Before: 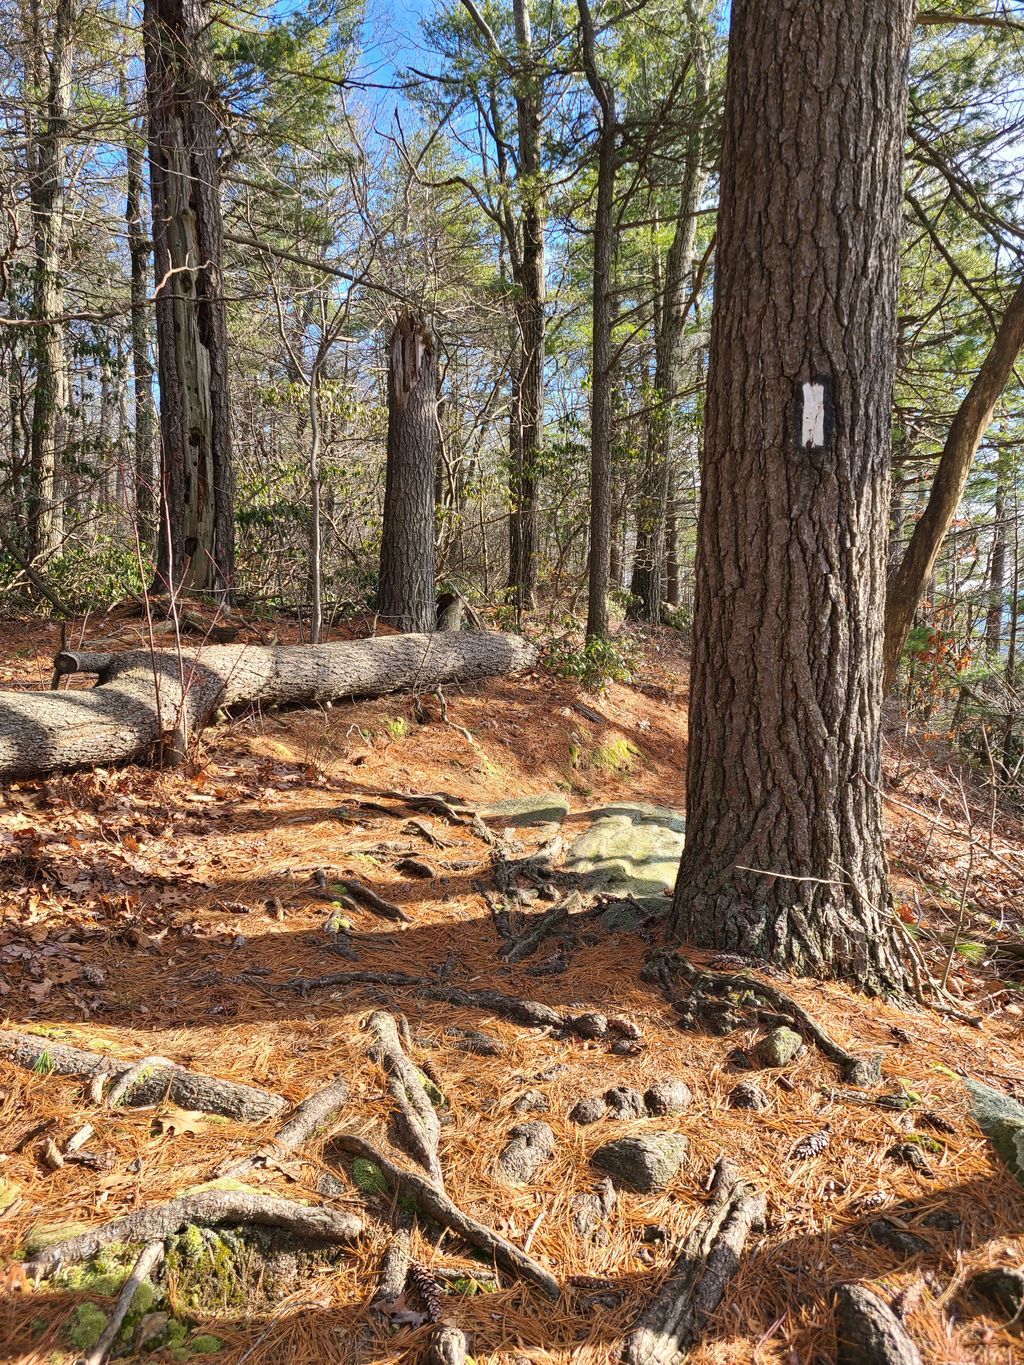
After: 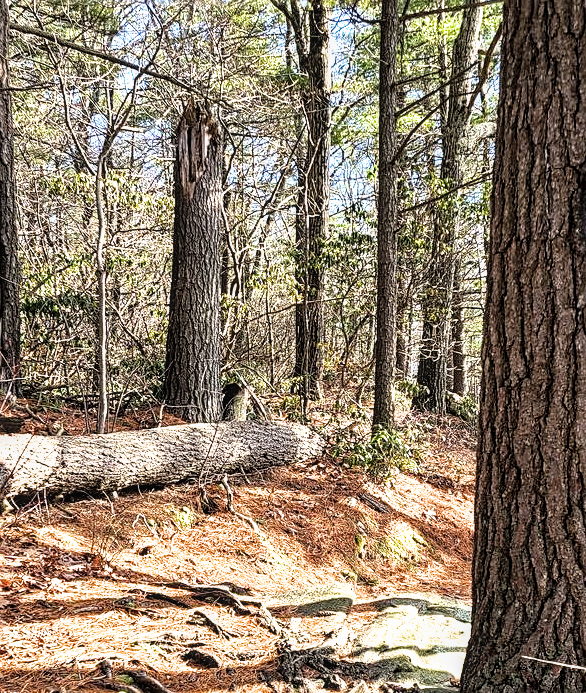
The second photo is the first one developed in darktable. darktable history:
crop: left 20.903%, top 15.458%, right 21.819%, bottom 33.703%
filmic rgb: black relative exposure -8.7 EV, white relative exposure 2.73 EV, threshold 3 EV, target black luminance 0%, hardness 6.26, latitude 76.99%, contrast 1.329, shadows ↔ highlights balance -0.318%, color science v4 (2020), enable highlight reconstruction true
sharpen: on, module defaults
exposure: exposure 0.67 EV, compensate highlight preservation false
local contrast: on, module defaults
